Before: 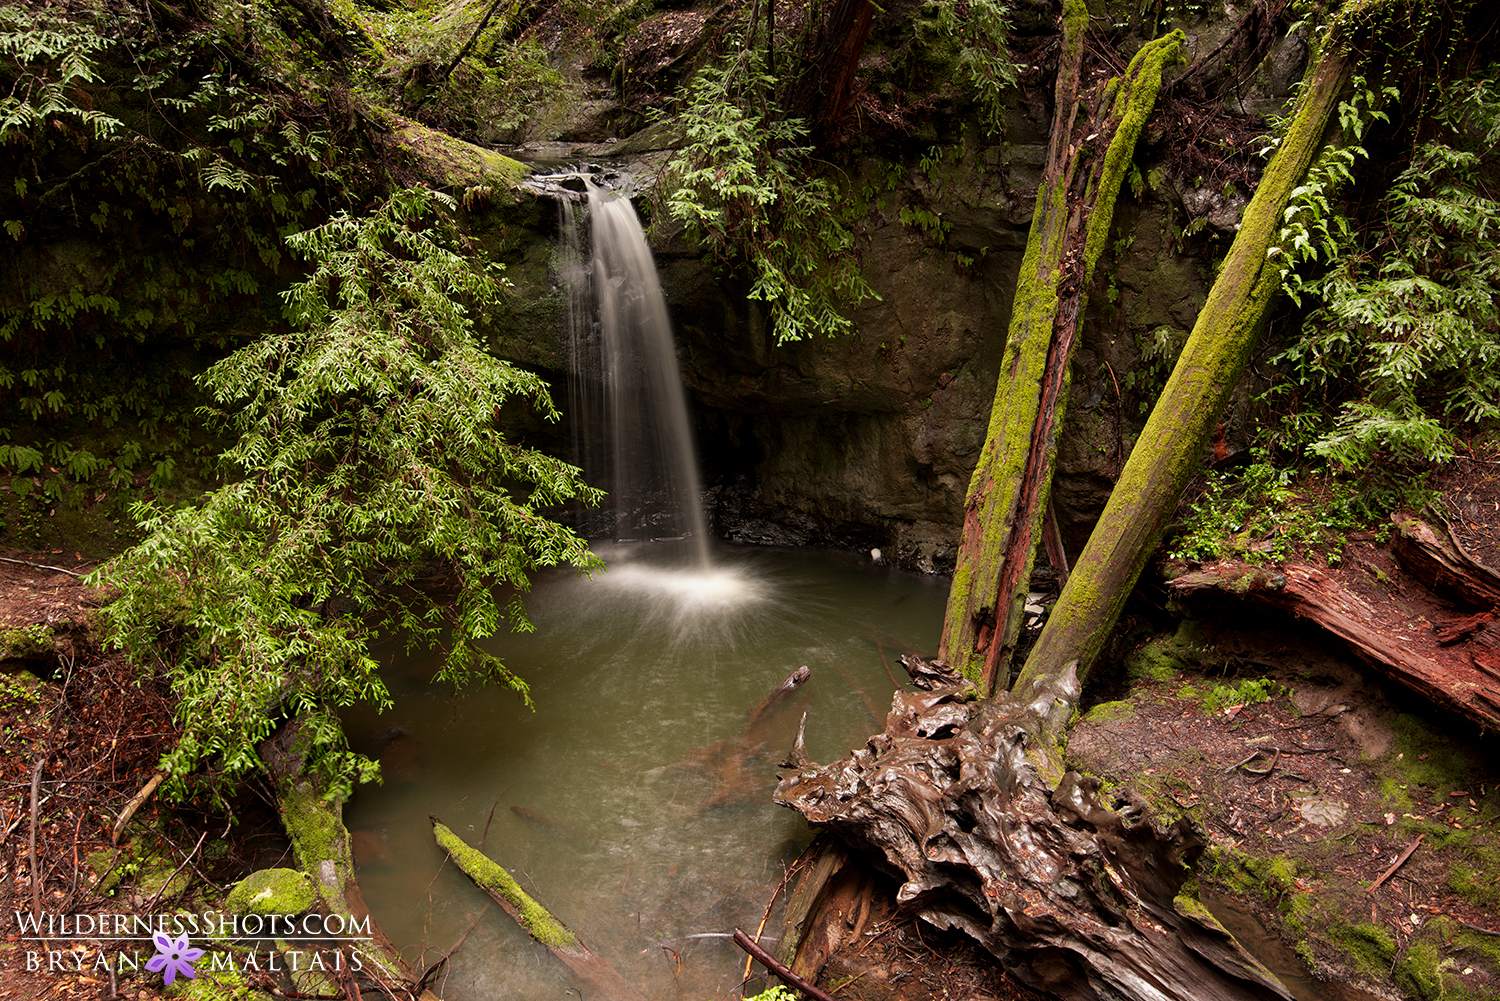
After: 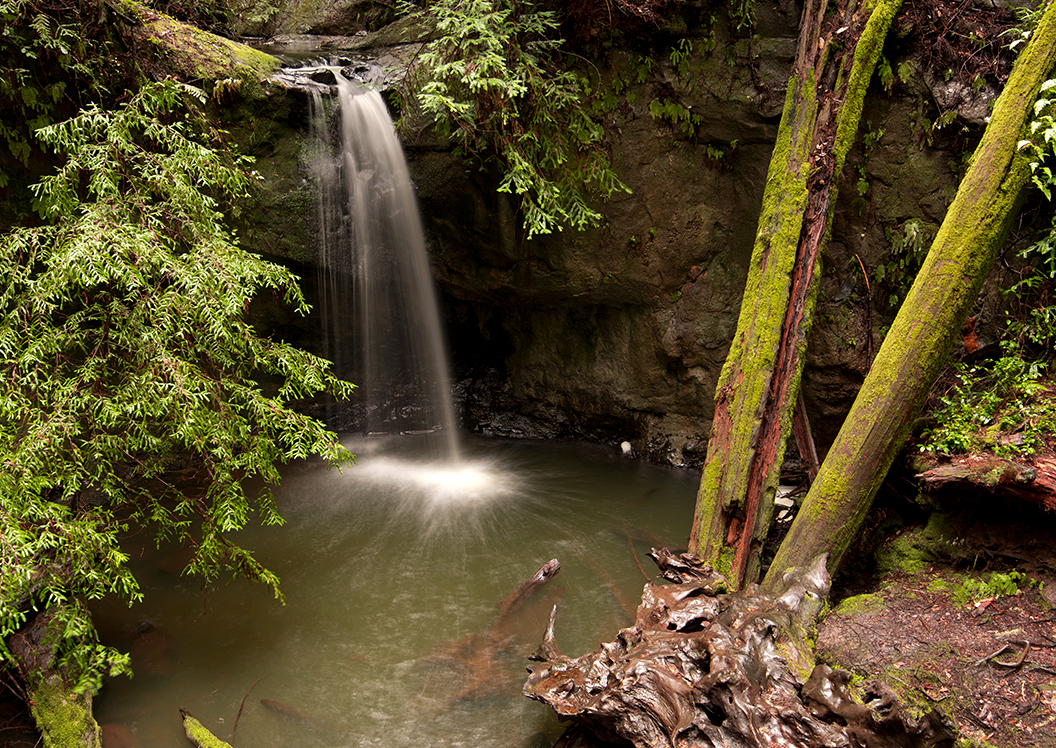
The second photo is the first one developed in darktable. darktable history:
crop and rotate: left 16.71%, top 10.732%, right 12.86%, bottom 14.493%
exposure: exposure 0.244 EV, compensate highlight preservation false
